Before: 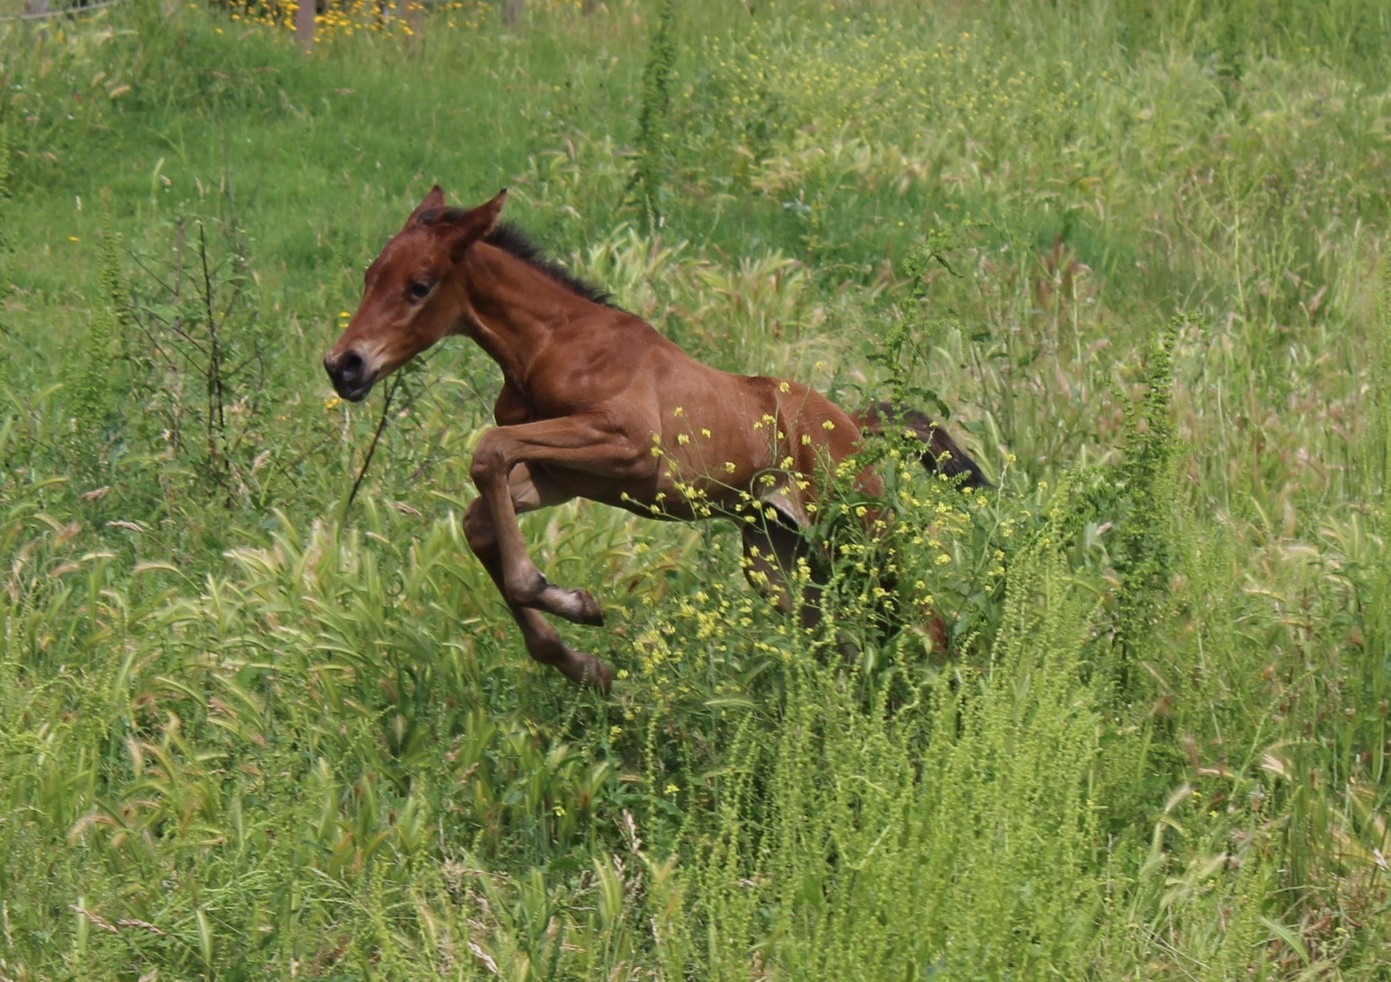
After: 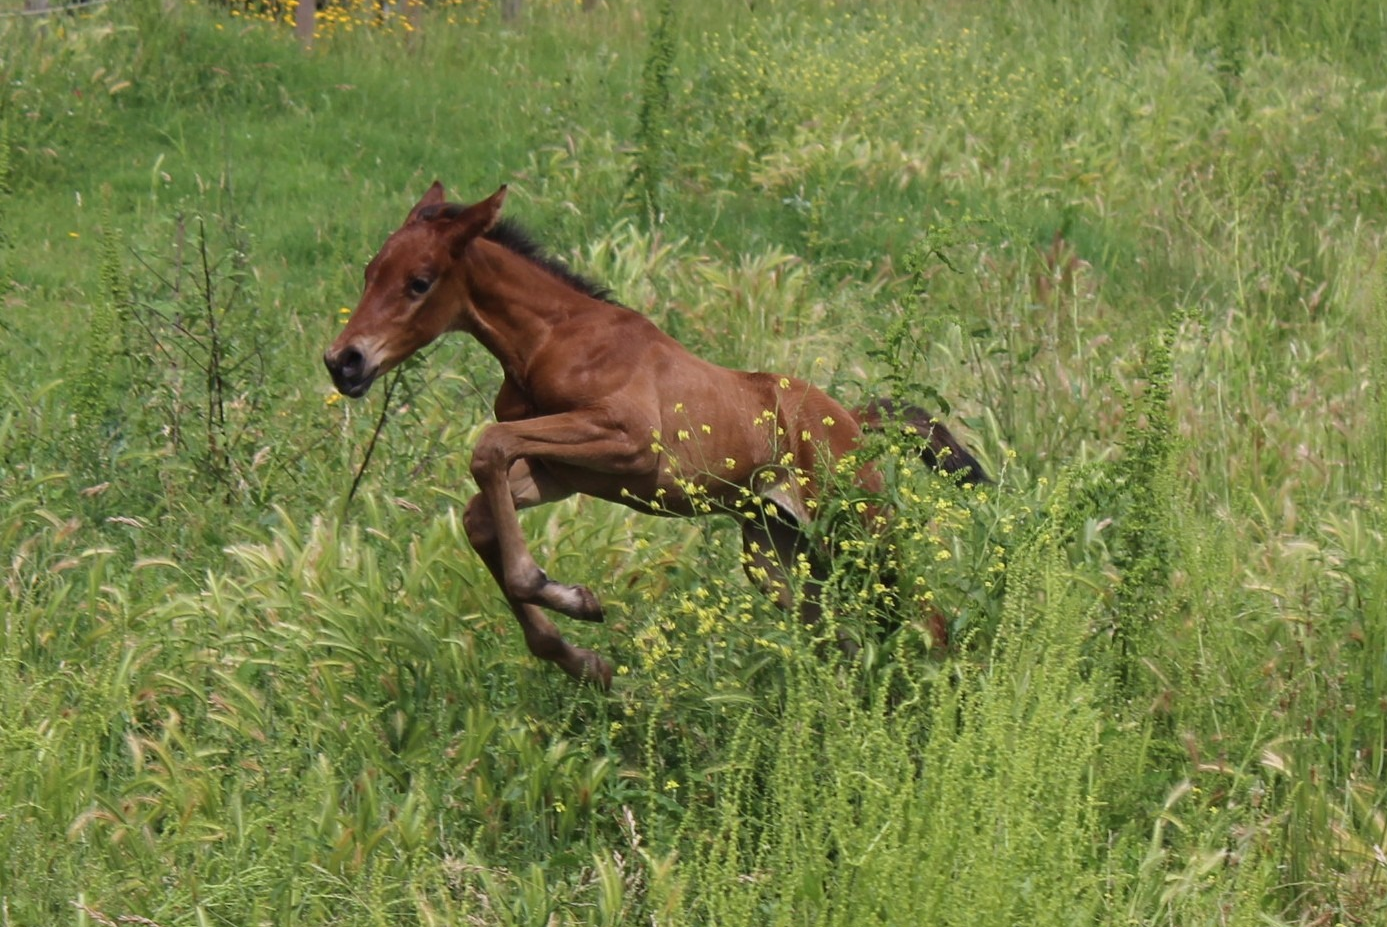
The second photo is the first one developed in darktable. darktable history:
crop: top 0.465%, right 0.265%, bottom 5.086%
